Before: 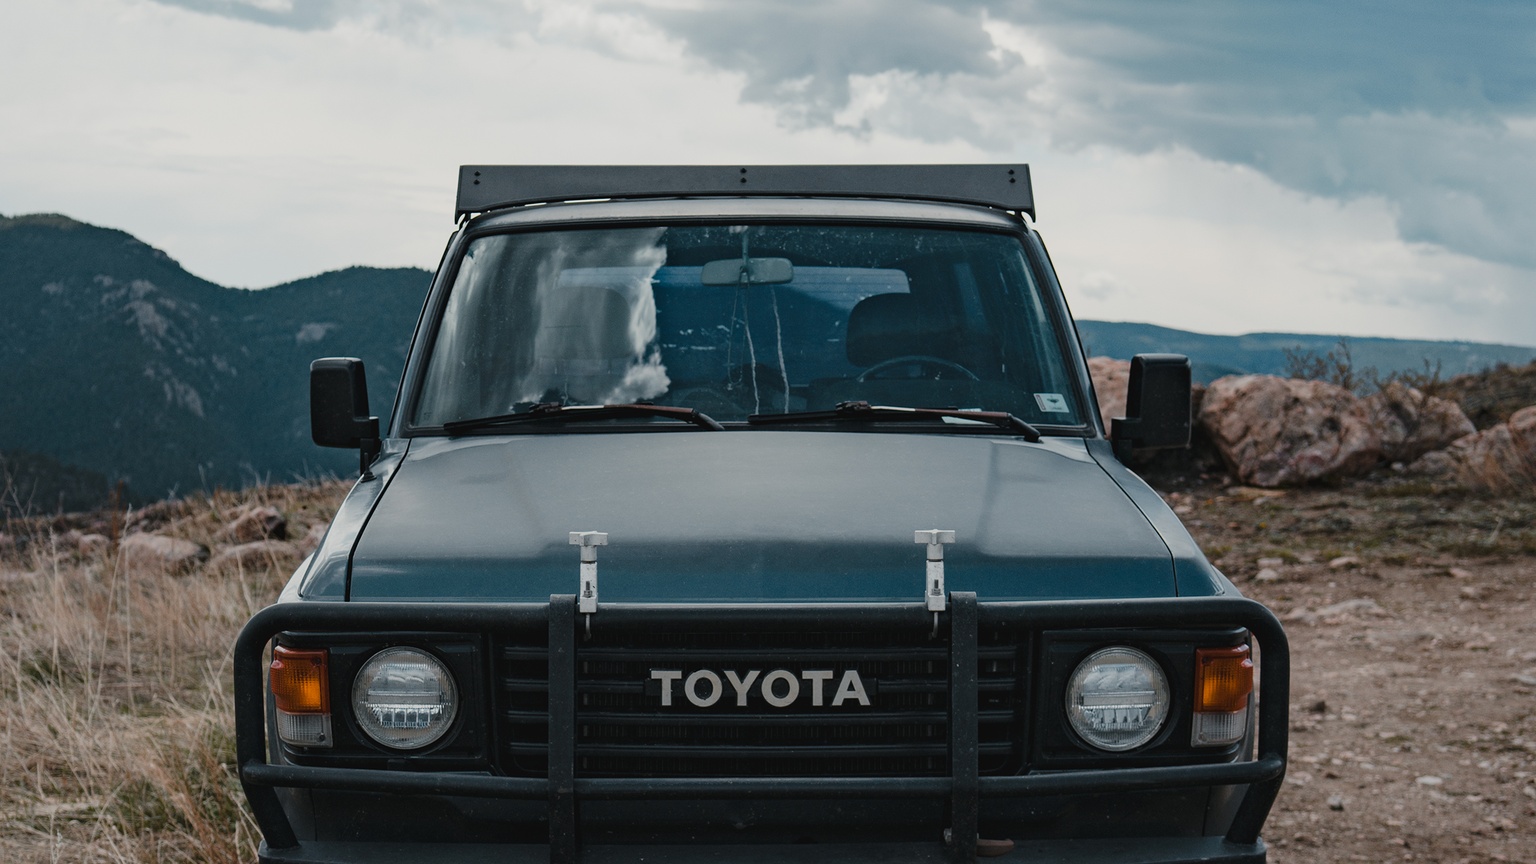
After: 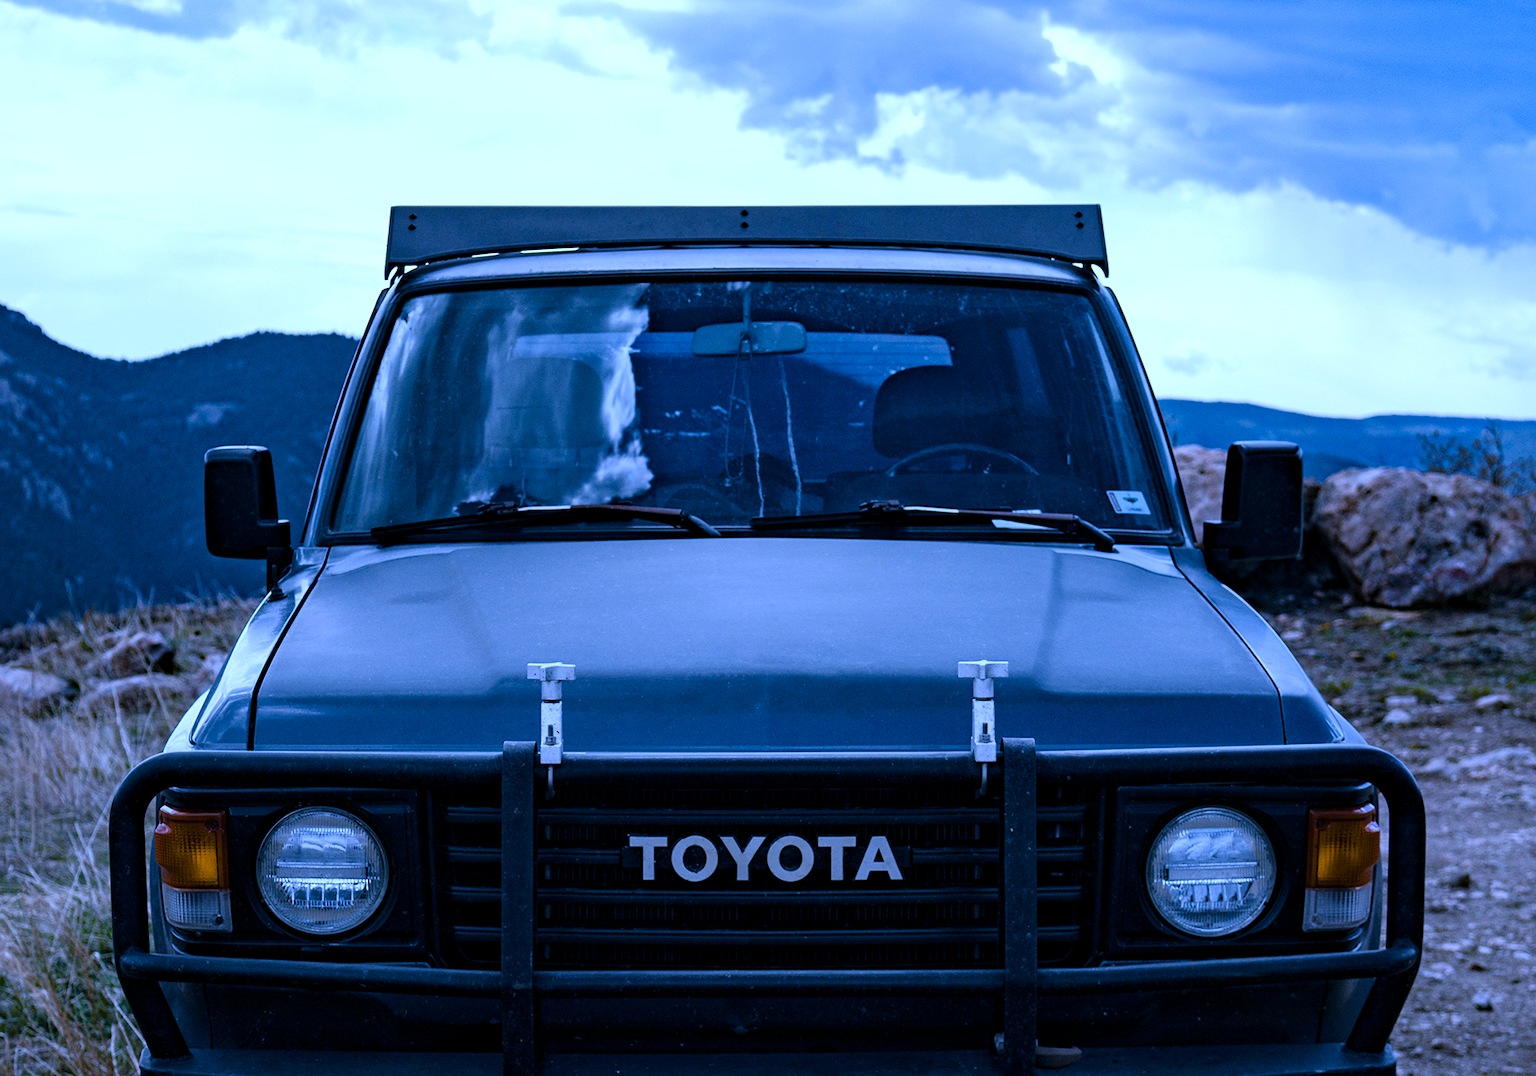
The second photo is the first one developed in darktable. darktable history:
color zones: curves: ch0 [(0.25, 0.5) (0.423, 0.5) (0.443, 0.5) (0.521, 0.756) (0.568, 0.5) (0.576, 0.5) (0.75, 0.5)]; ch1 [(0.25, 0.5) (0.423, 0.5) (0.443, 0.5) (0.539, 0.873) (0.624, 0.565) (0.631, 0.5) (0.75, 0.5)]
white balance: red 0.766, blue 1.537
haze removal: compatibility mode true, adaptive false
color balance rgb: shadows lift › chroma 2%, shadows lift › hue 185.64°, power › luminance 1.48%, highlights gain › chroma 3%, highlights gain › hue 54.51°, global offset › luminance -0.4%, perceptual saturation grading › highlights -18.47%, perceptual saturation grading › mid-tones 6.62%, perceptual saturation grading › shadows 28.22%, perceptual brilliance grading › highlights 15.68%, perceptual brilliance grading › shadows -14.29%, global vibrance 25.96%, contrast 6.45%
crop and rotate: left 9.597%, right 10.195%
shadows and highlights: shadows 25, highlights -25
